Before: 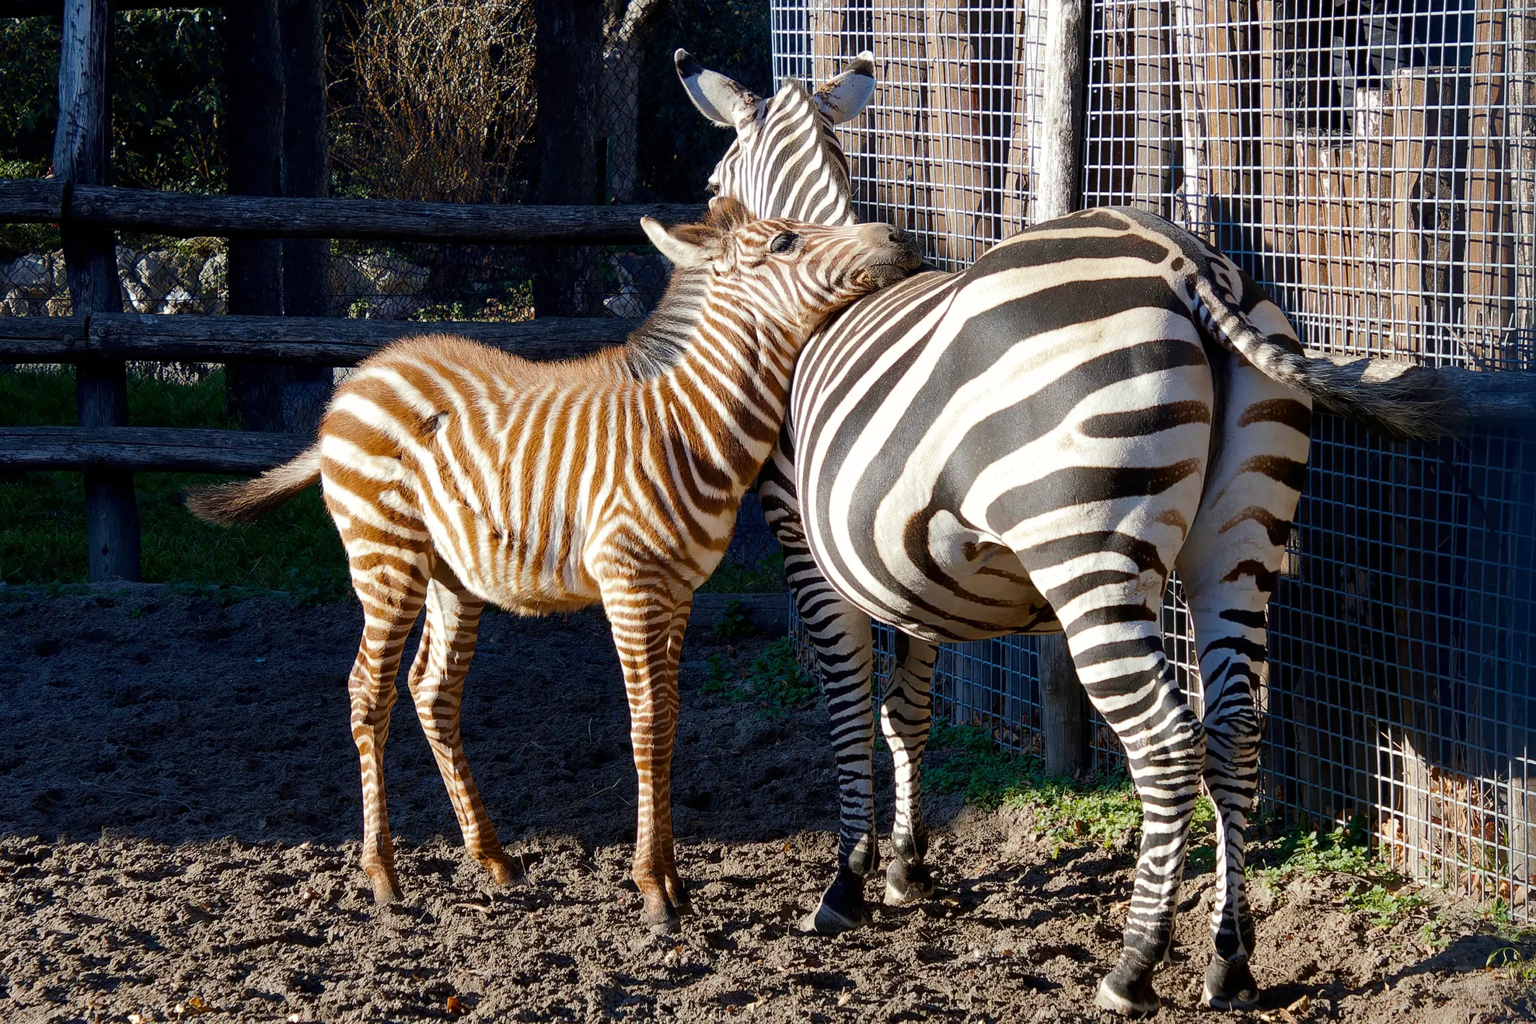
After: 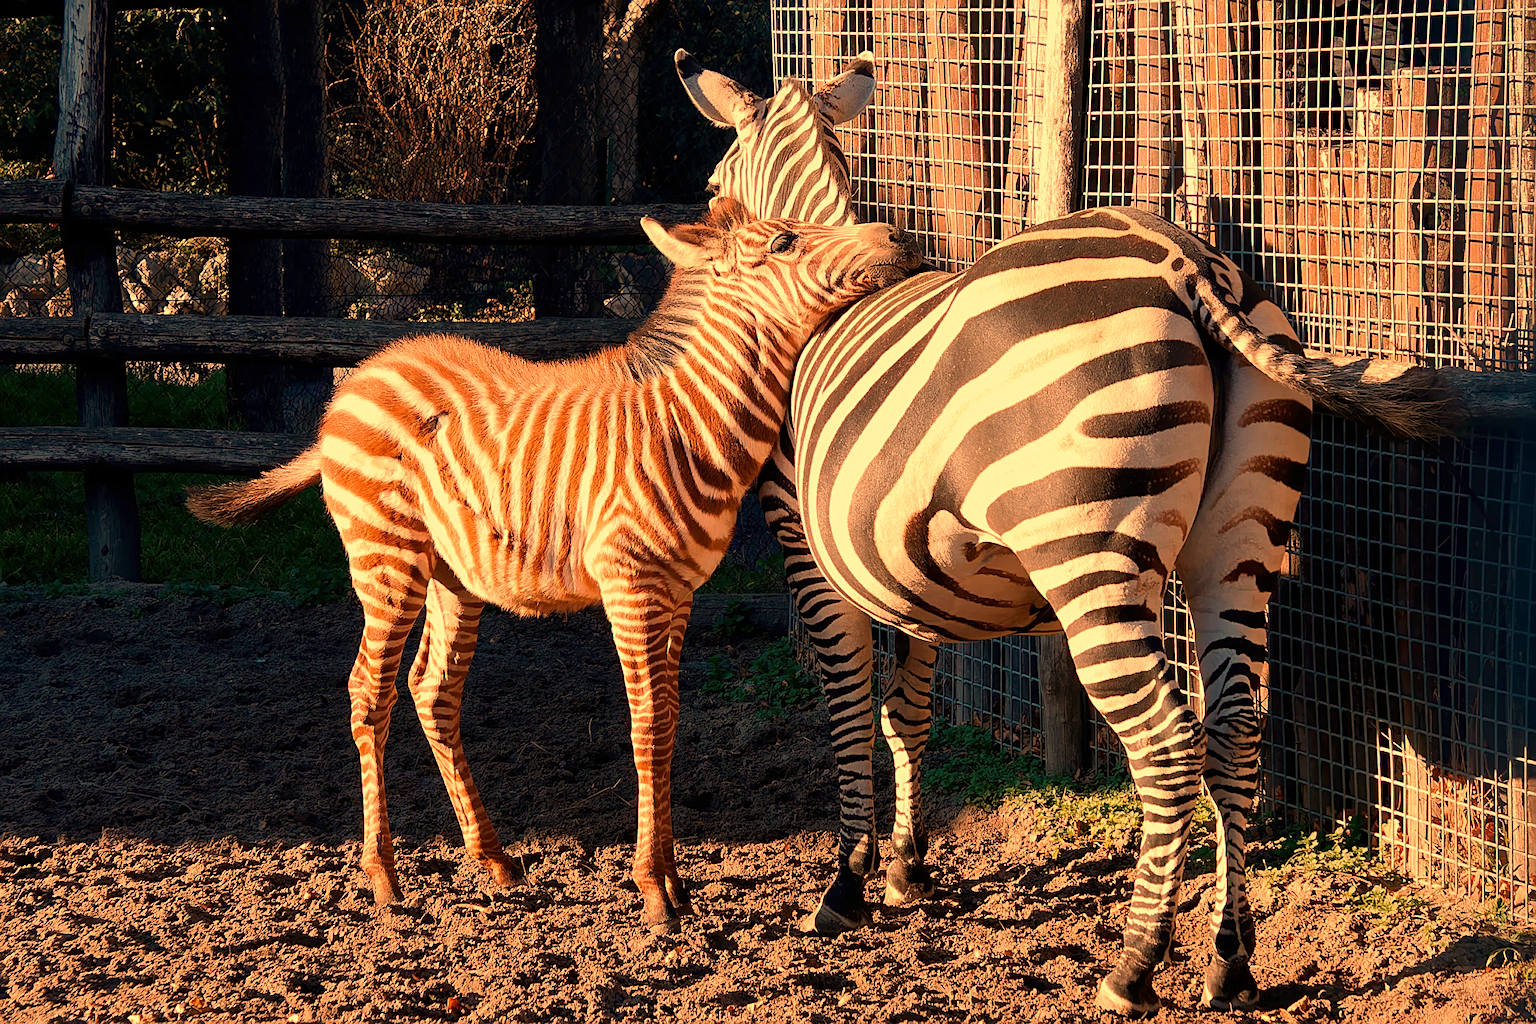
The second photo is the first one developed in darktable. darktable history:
exposure: exposure -0.151 EV, compensate highlight preservation false
sharpen: radius 2.167, amount 0.381, threshold 0
white balance: red 1.467, blue 0.684
